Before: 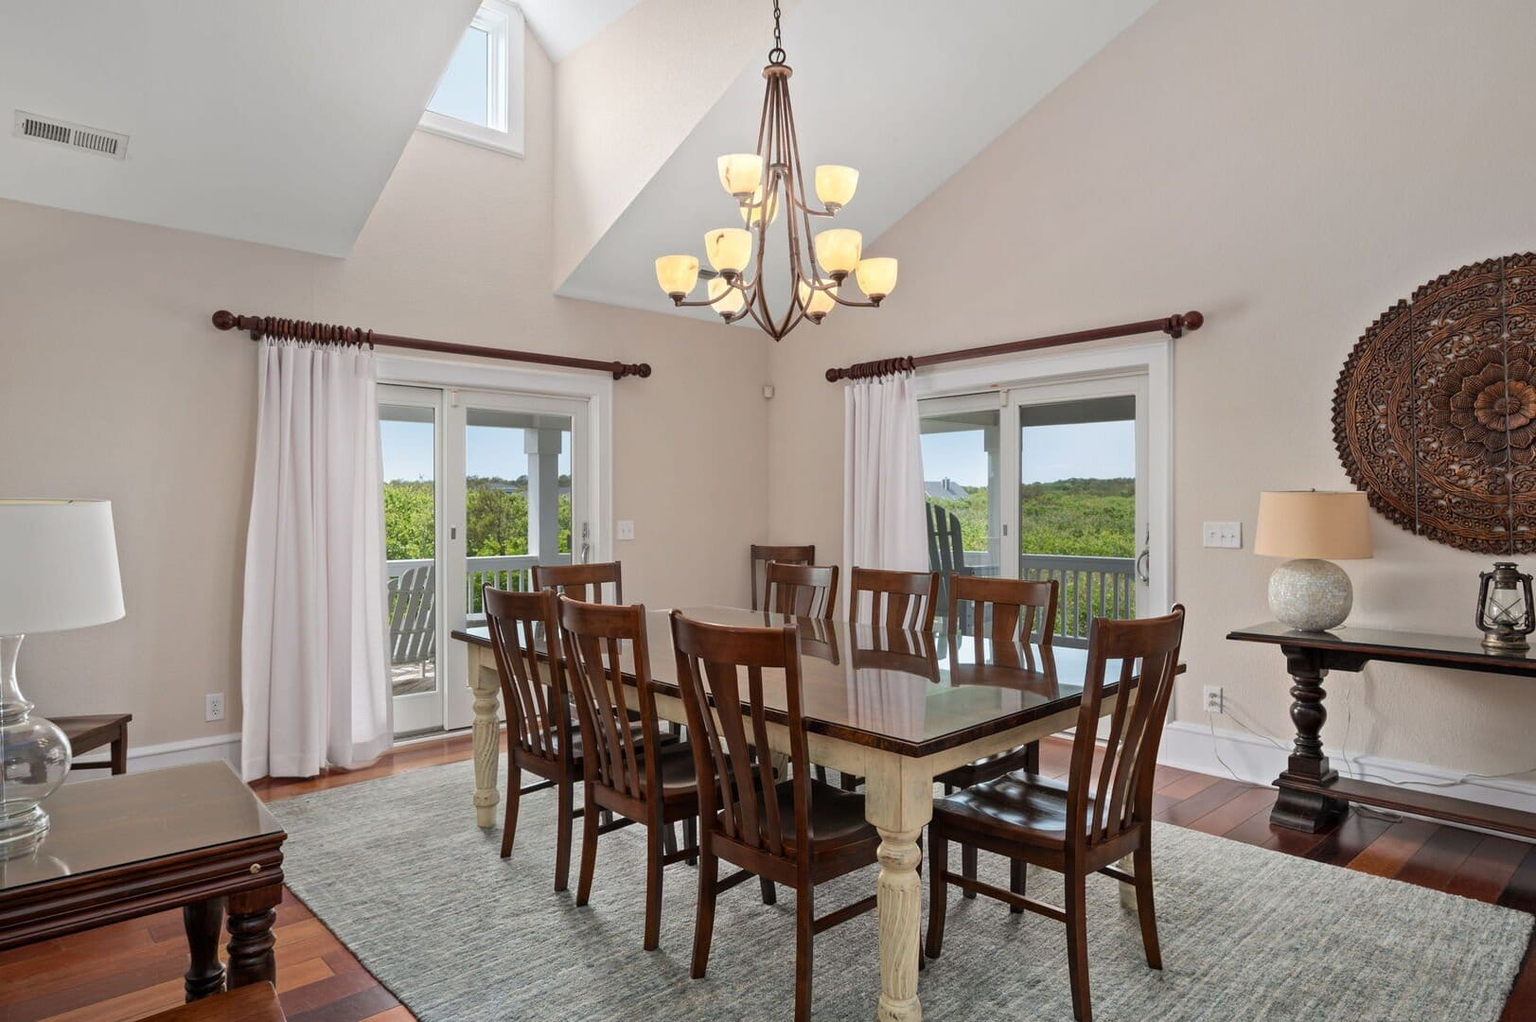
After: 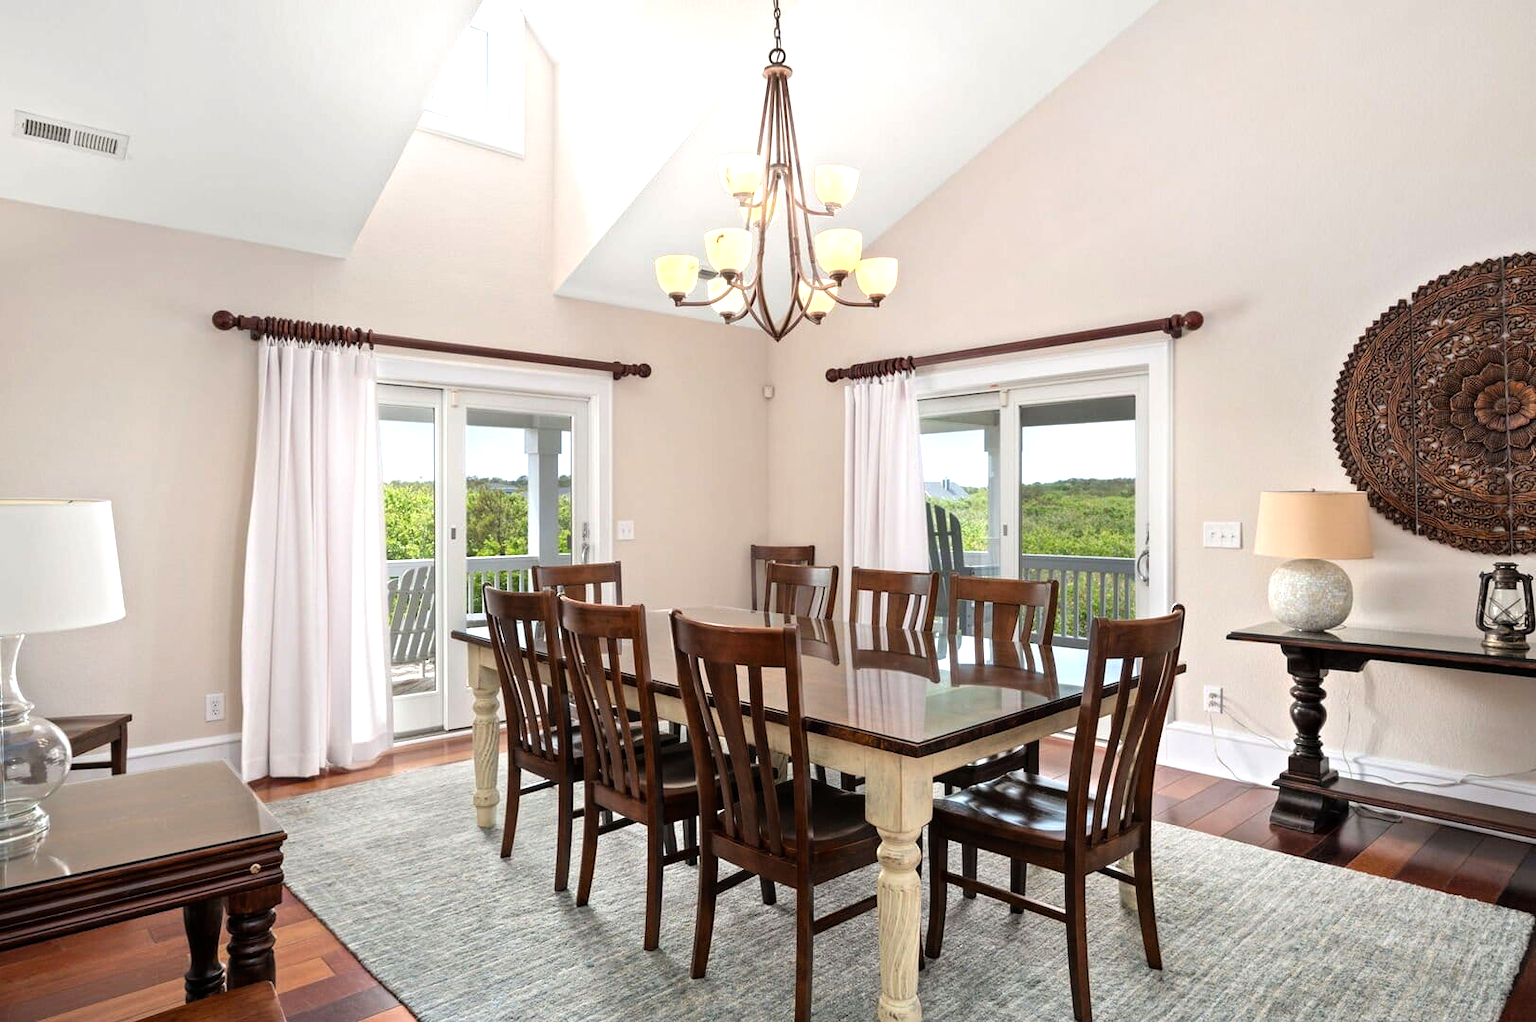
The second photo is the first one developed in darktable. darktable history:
tone equalizer: -8 EV -0.775 EV, -7 EV -0.702 EV, -6 EV -0.562 EV, -5 EV -0.415 EV, -3 EV 0.383 EV, -2 EV 0.6 EV, -1 EV 0.678 EV, +0 EV 0.769 EV
